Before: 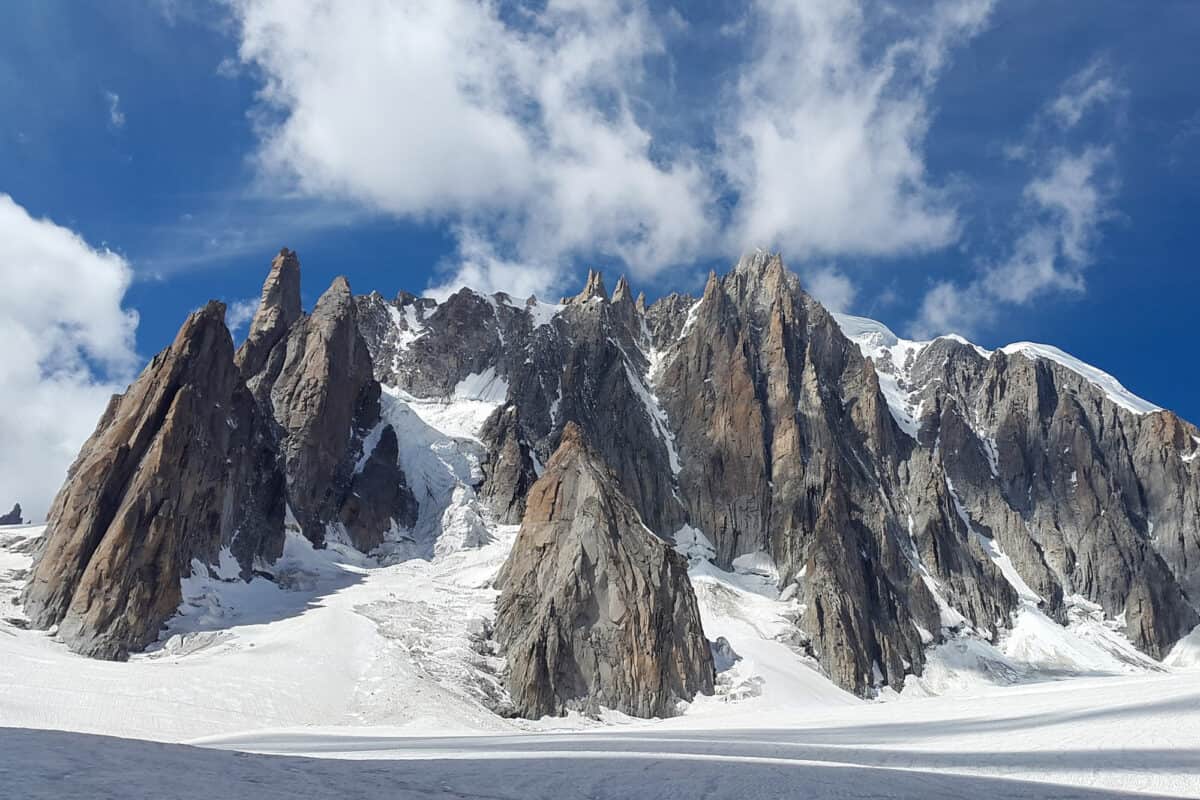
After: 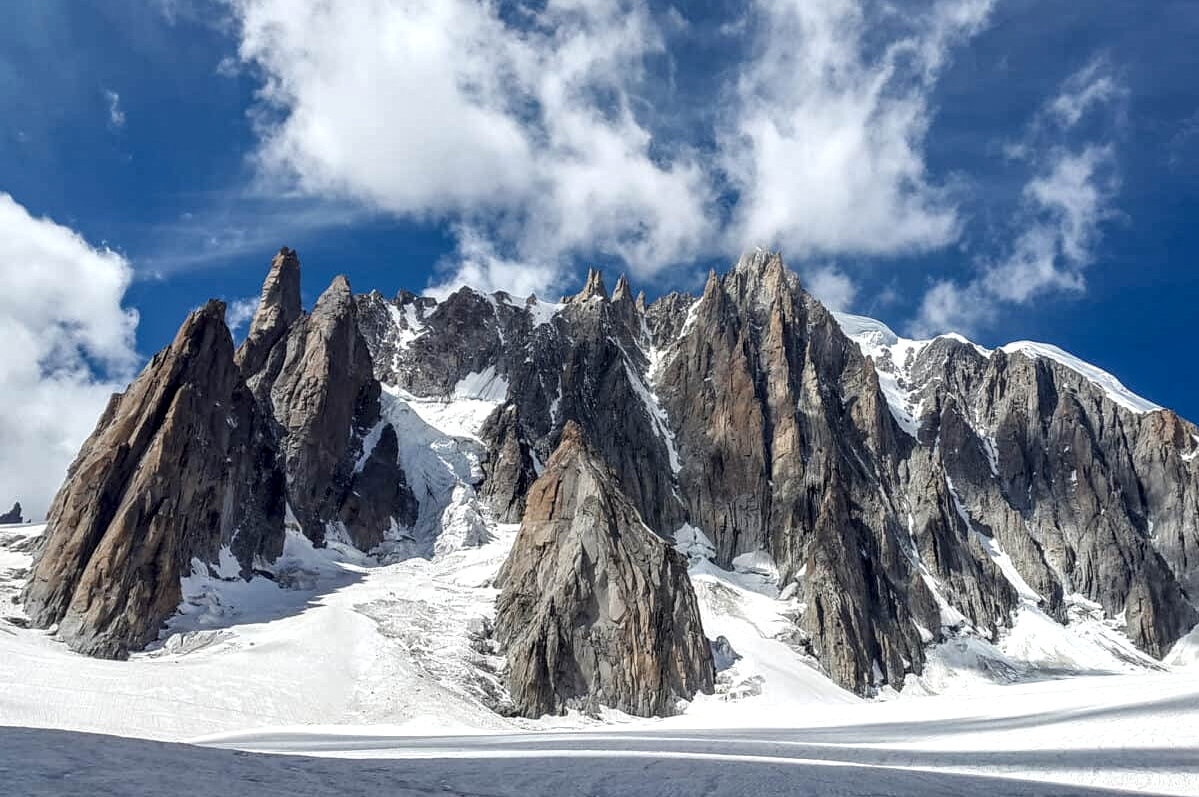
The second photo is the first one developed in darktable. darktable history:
local contrast: detail 150%
crop: top 0.192%, bottom 0.143%
shadows and highlights: radius 336.19, shadows 28.95, soften with gaussian
exposure: black level correction 0.002, compensate highlight preservation false
